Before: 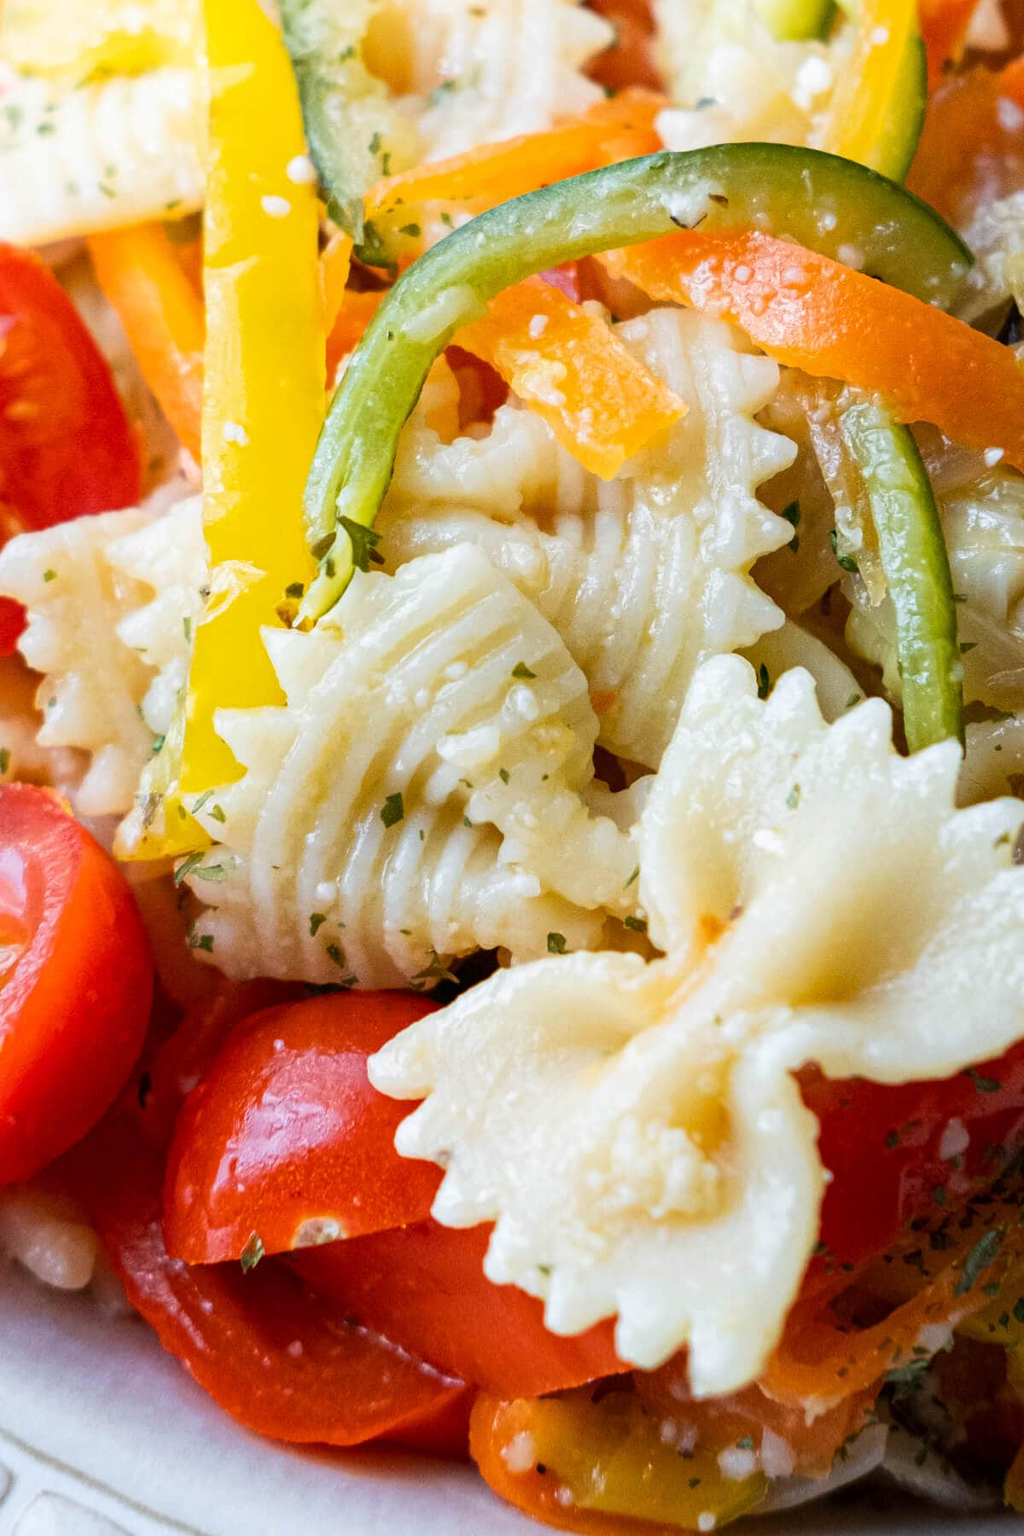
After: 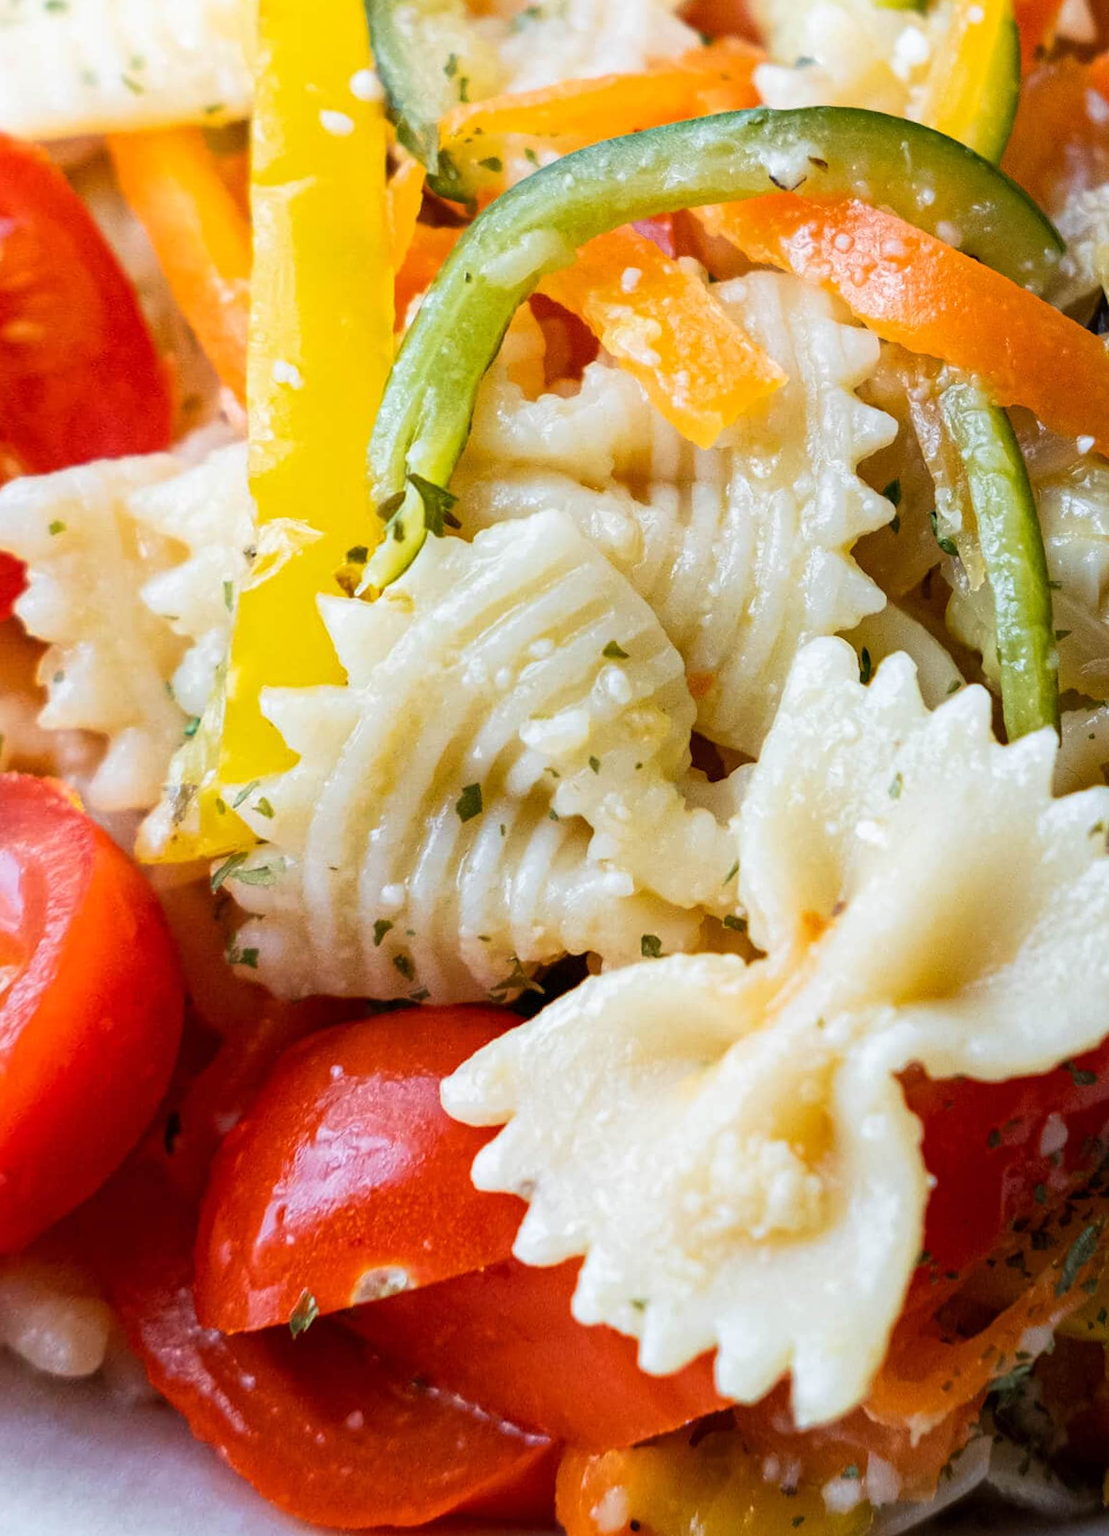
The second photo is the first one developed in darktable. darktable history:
tone equalizer: on, module defaults
rotate and perspective: rotation -0.013°, lens shift (vertical) -0.027, lens shift (horizontal) 0.178, crop left 0.016, crop right 0.989, crop top 0.082, crop bottom 0.918
